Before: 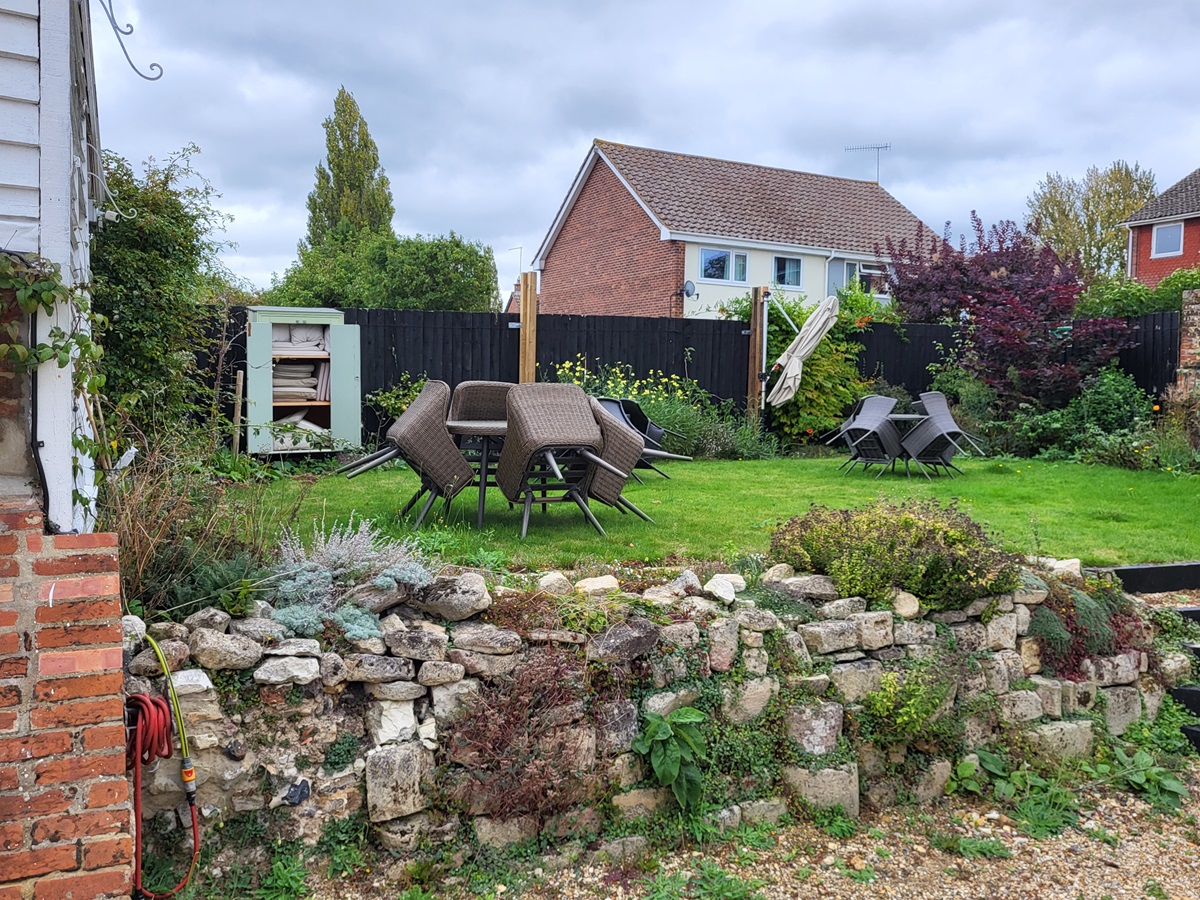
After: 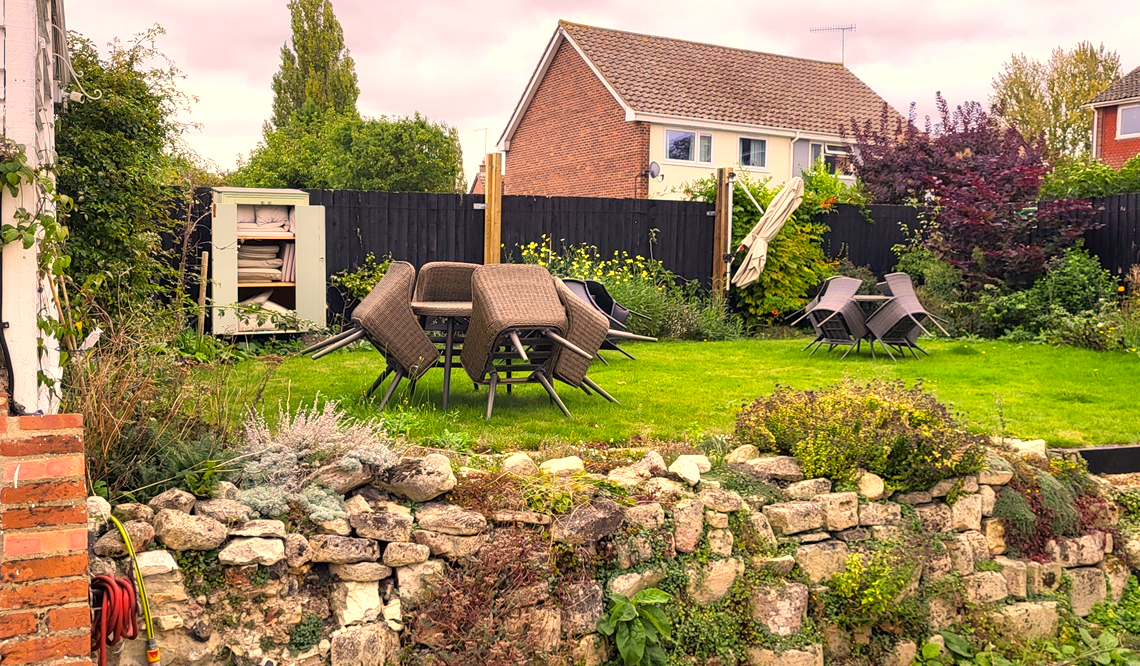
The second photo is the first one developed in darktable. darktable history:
white balance: red 1.004, blue 1.024
exposure: black level correction 0.001, exposure 0.5 EV, compensate exposure bias true, compensate highlight preservation false
crop and rotate: left 2.991%, top 13.302%, right 1.981%, bottom 12.636%
color correction: highlights a* 15, highlights b* 31.55
